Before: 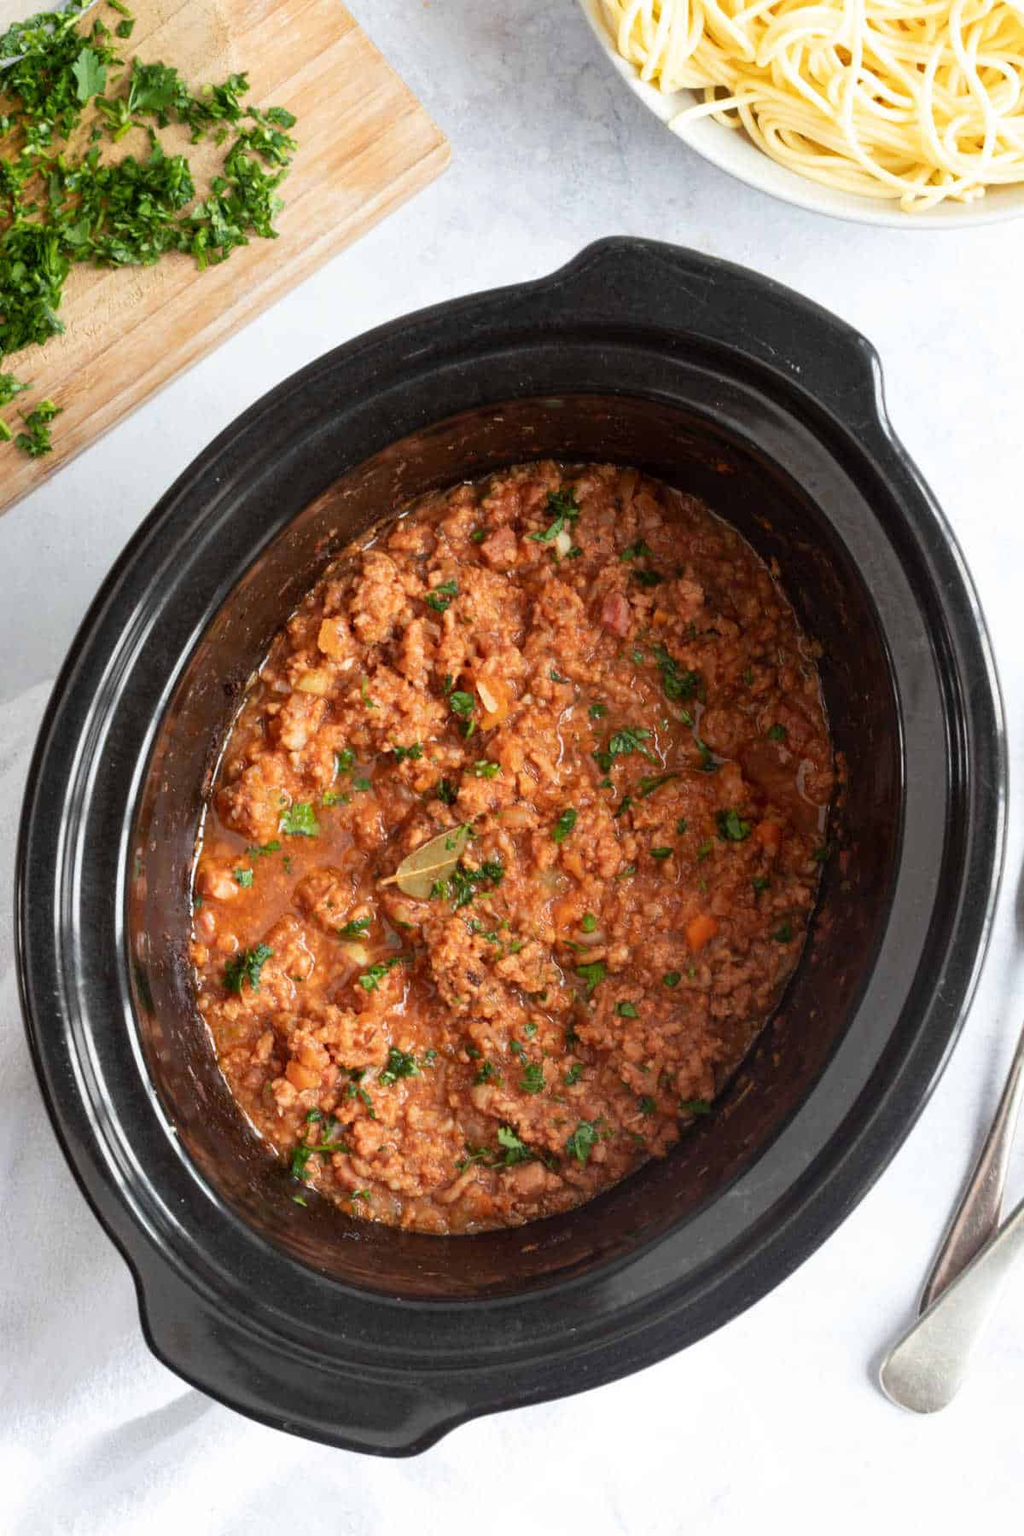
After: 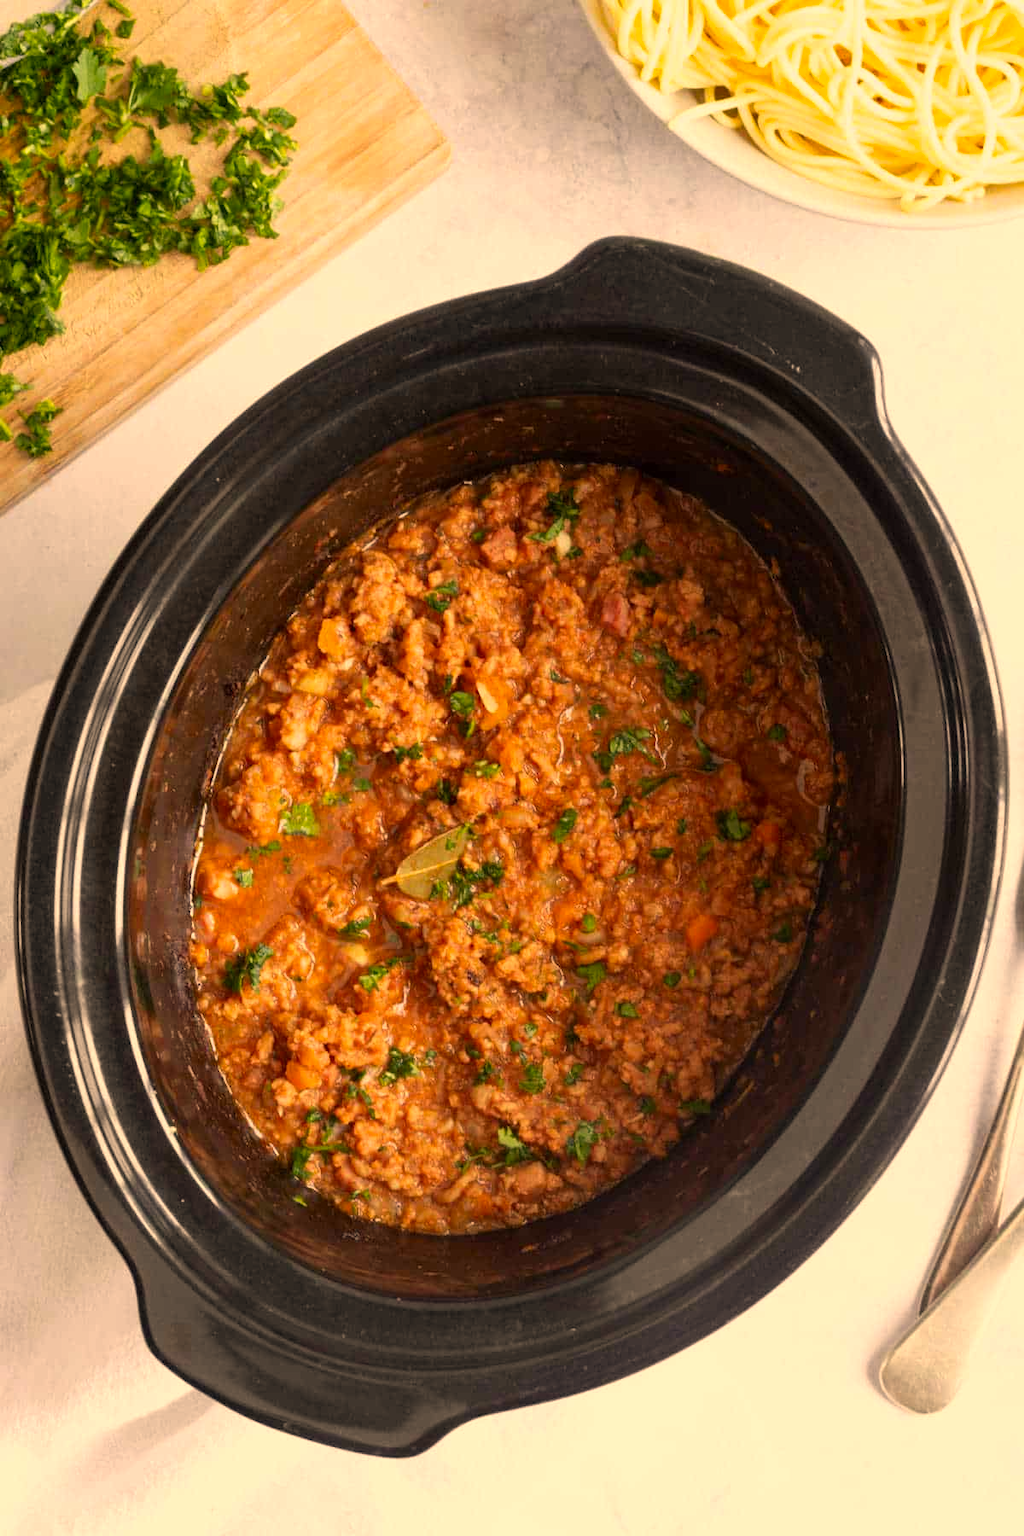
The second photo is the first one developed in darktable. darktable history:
color correction: highlights a* 14.92, highlights b* 32.14
